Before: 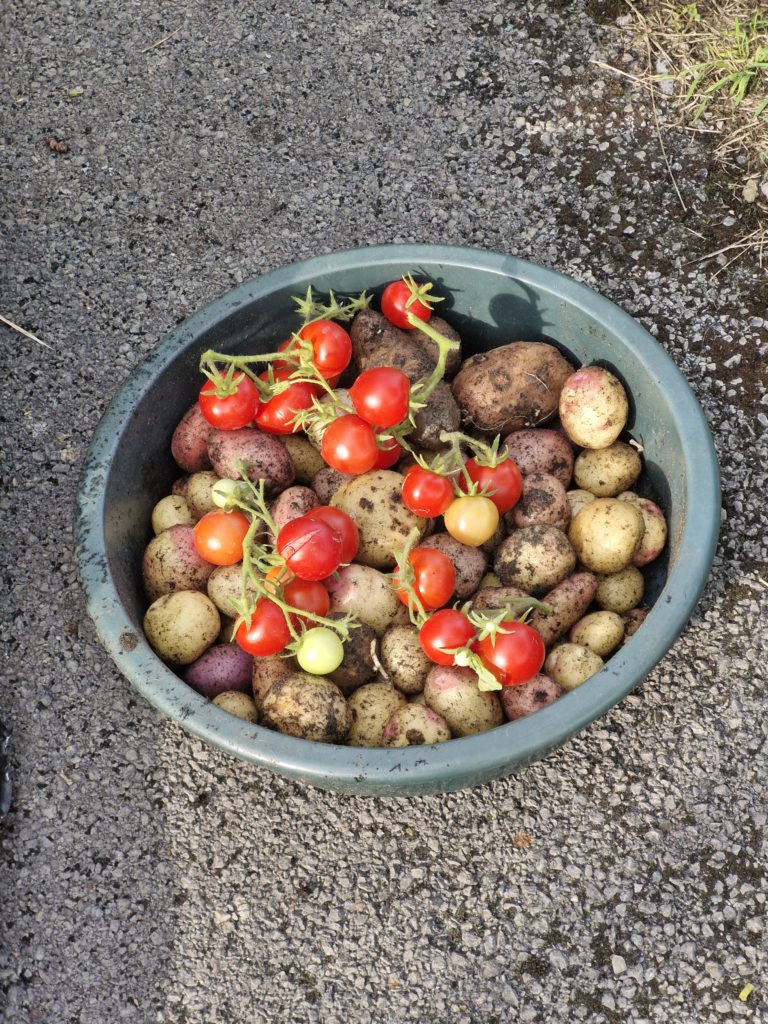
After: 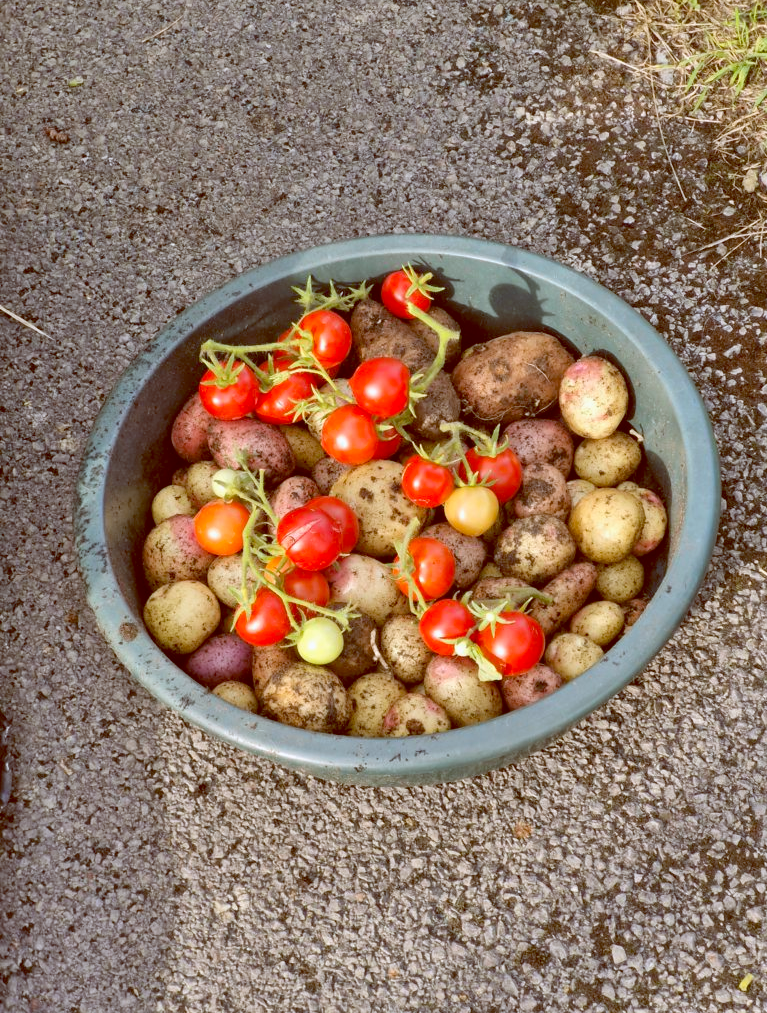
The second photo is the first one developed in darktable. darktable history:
color balance: lift [1, 1.011, 0.999, 0.989], gamma [1.109, 1.045, 1.039, 0.955], gain [0.917, 0.936, 0.952, 1.064], contrast 2.32%, contrast fulcrum 19%, output saturation 101%
crop: top 1.049%, right 0.001%
